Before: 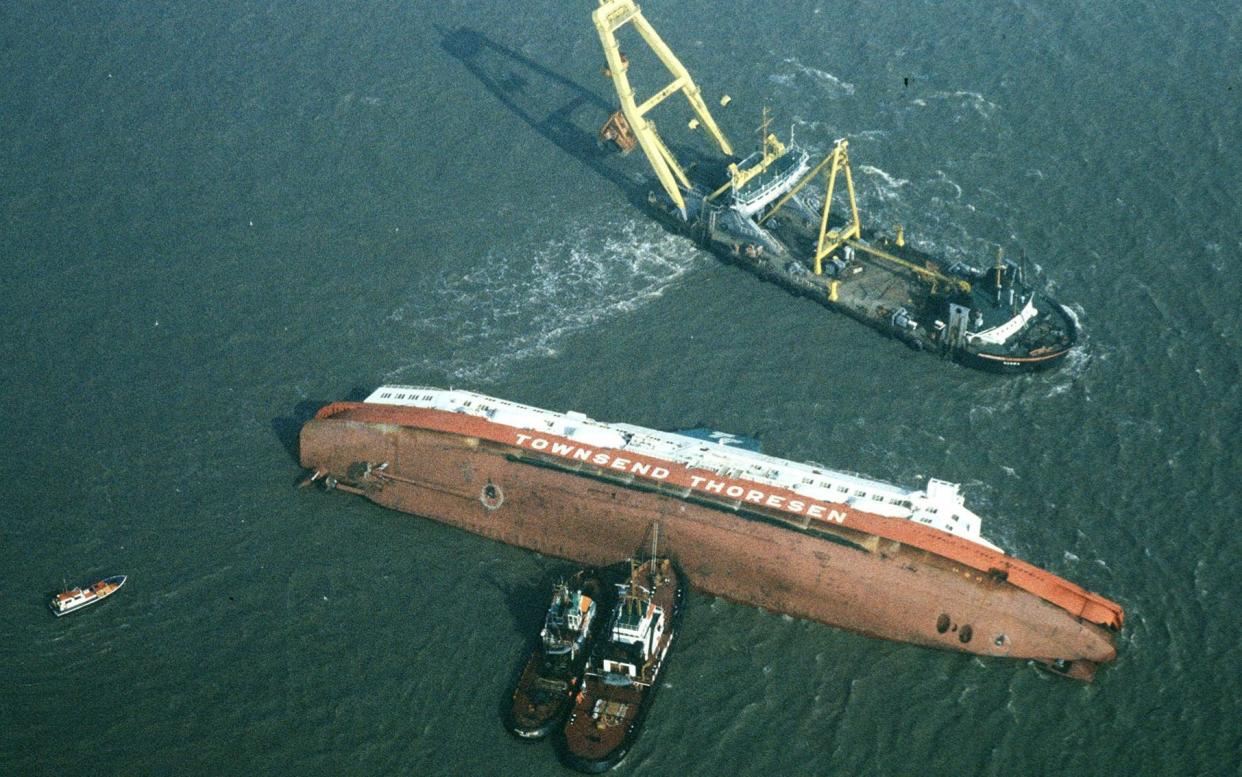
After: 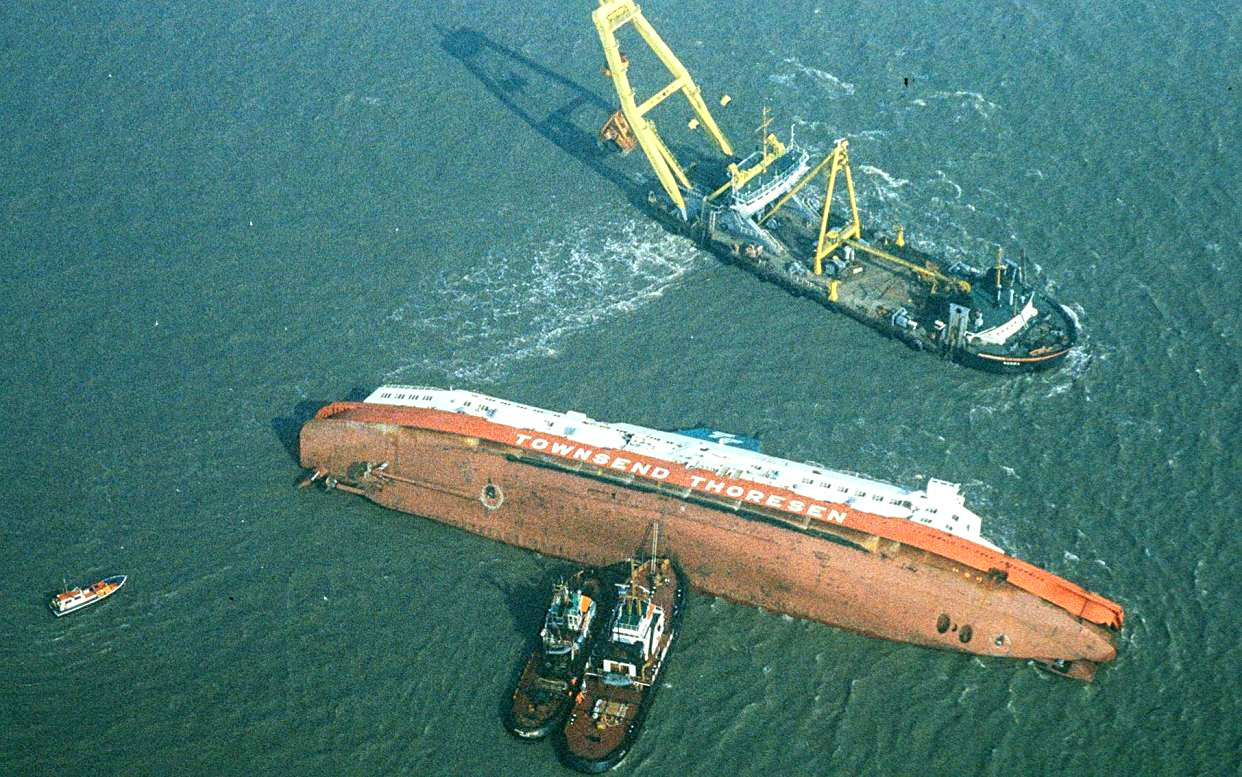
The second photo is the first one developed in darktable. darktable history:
sharpen: on, module defaults
local contrast: on, module defaults
contrast brightness saturation: contrast 0.068, brightness 0.171, saturation 0.419
